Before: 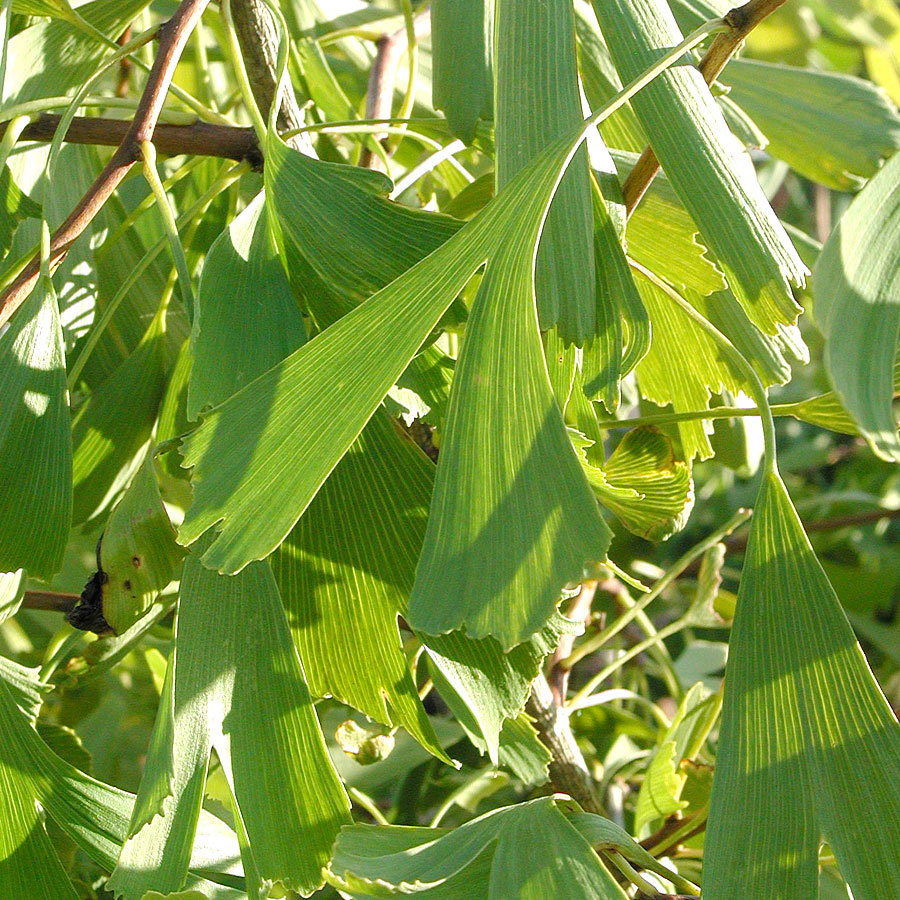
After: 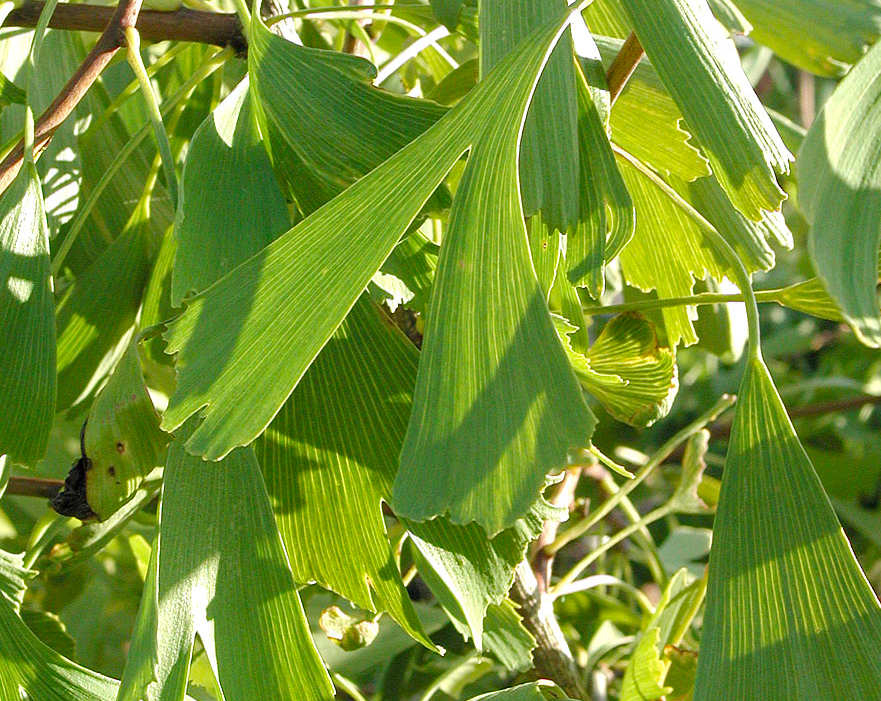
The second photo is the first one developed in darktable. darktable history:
haze removal: compatibility mode true, adaptive false
crop and rotate: left 1.803%, top 12.731%, right 0.206%, bottom 9.324%
shadows and highlights: shadows 25.15, highlights -23.36
